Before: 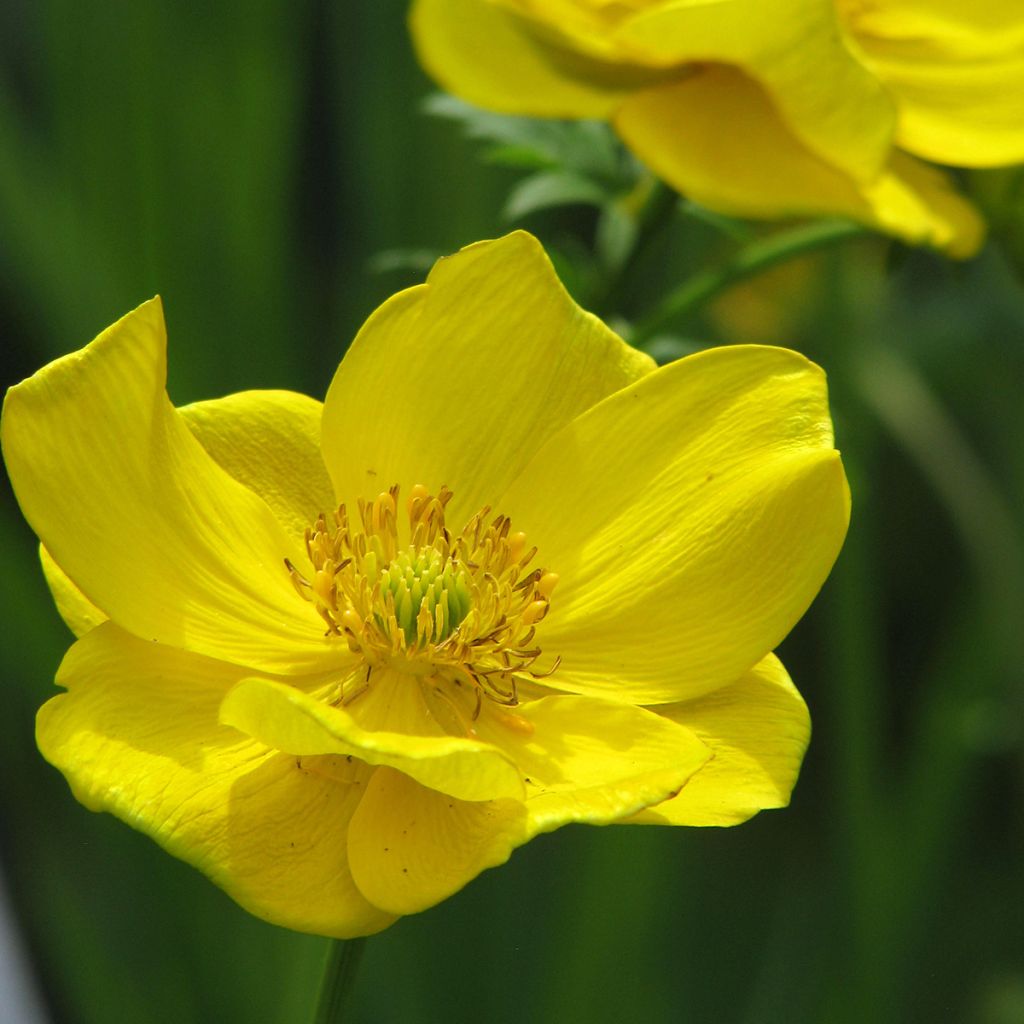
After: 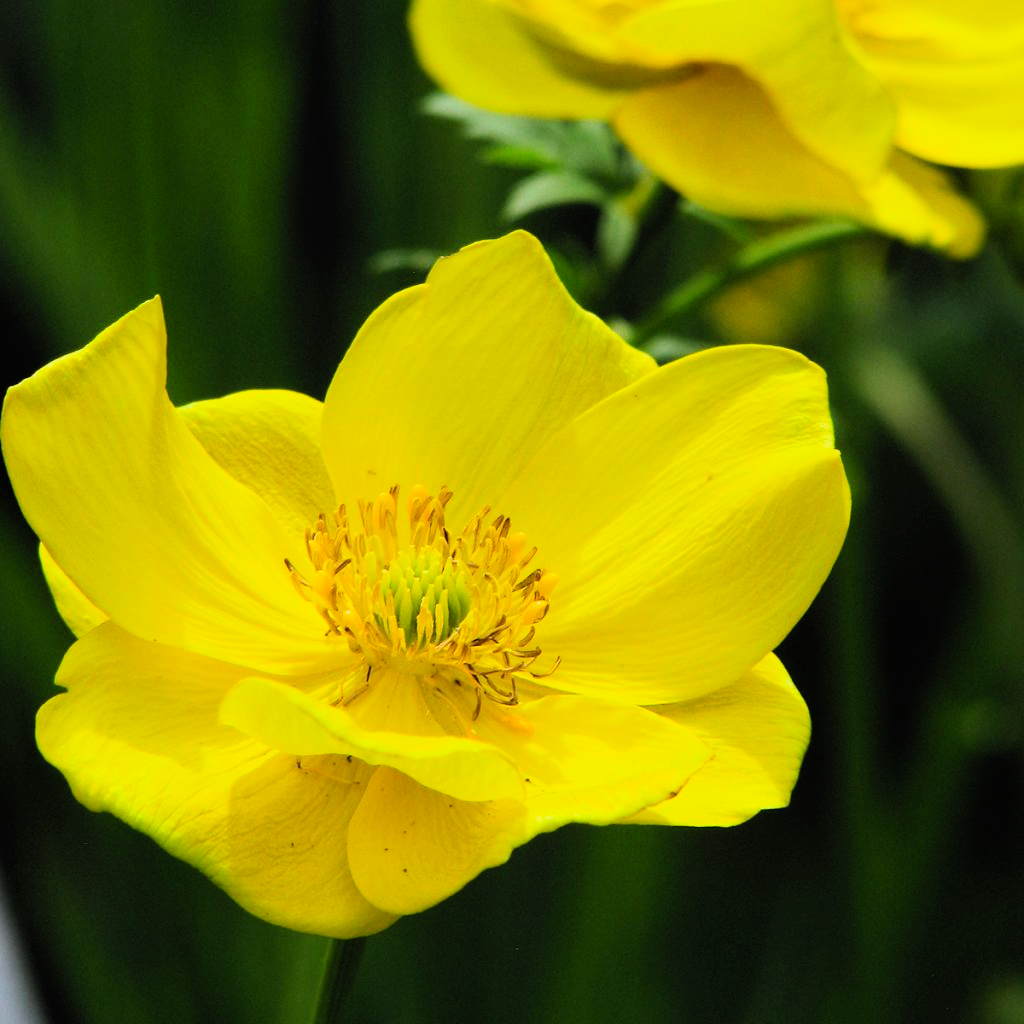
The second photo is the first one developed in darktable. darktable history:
filmic rgb: black relative exposure -5.03 EV, white relative exposure 3.99 EV, threshold 5.94 EV, hardness 2.9, contrast 1.299, highlights saturation mix -30.76%, enable highlight reconstruction true
contrast brightness saturation: contrast 0.205, brightness 0.159, saturation 0.226
local contrast: mode bilateral grid, contrast 100, coarseness 100, detail 90%, midtone range 0.2
